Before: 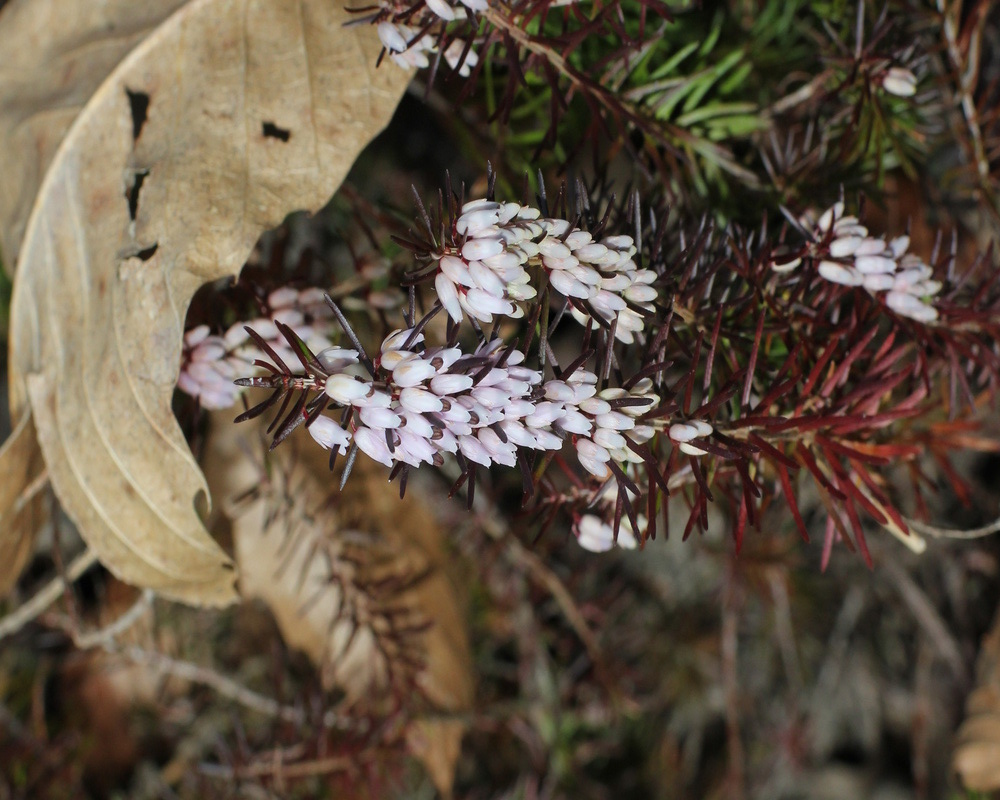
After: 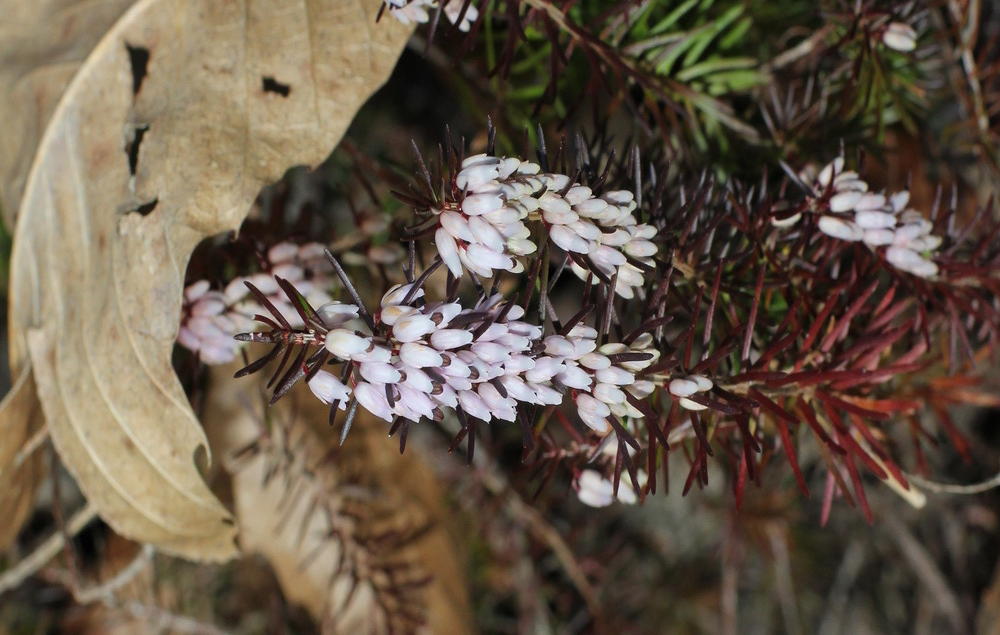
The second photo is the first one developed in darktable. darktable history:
crop and rotate: top 5.65%, bottom 14.973%
